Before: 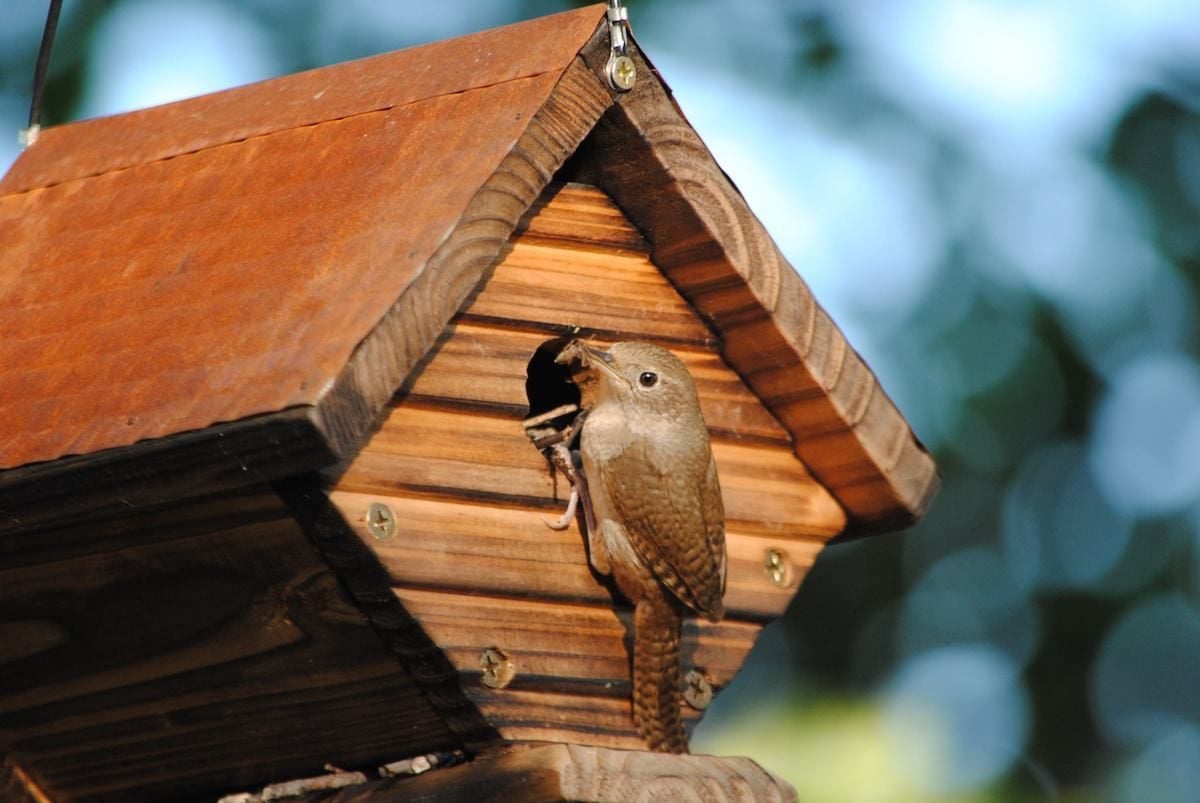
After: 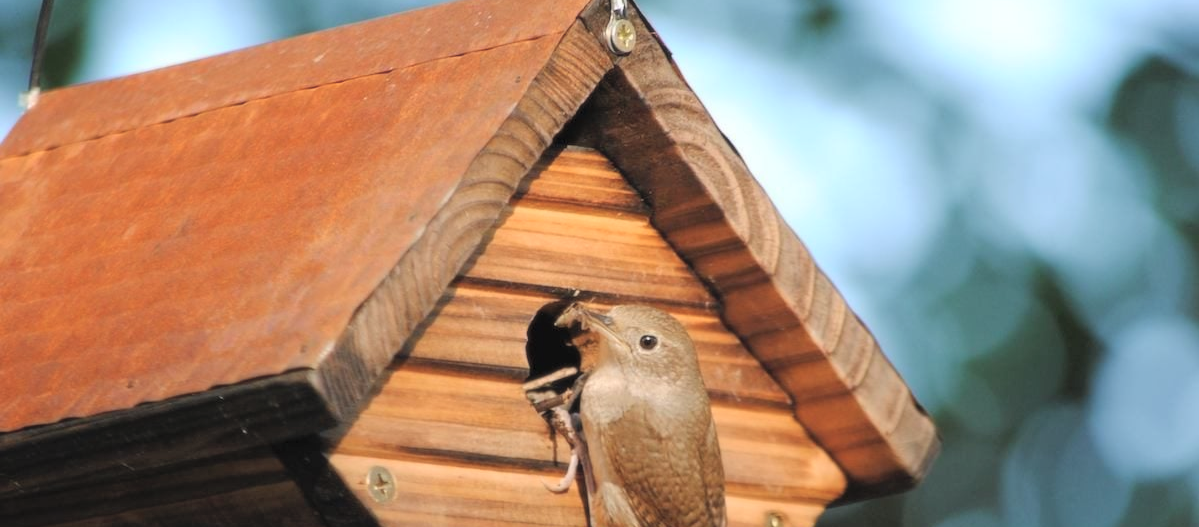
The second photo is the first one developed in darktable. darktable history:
contrast brightness saturation: brightness 0.15
soften: size 10%, saturation 50%, brightness 0.2 EV, mix 10%
crop and rotate: top 4.848%, bottom 29.503%
